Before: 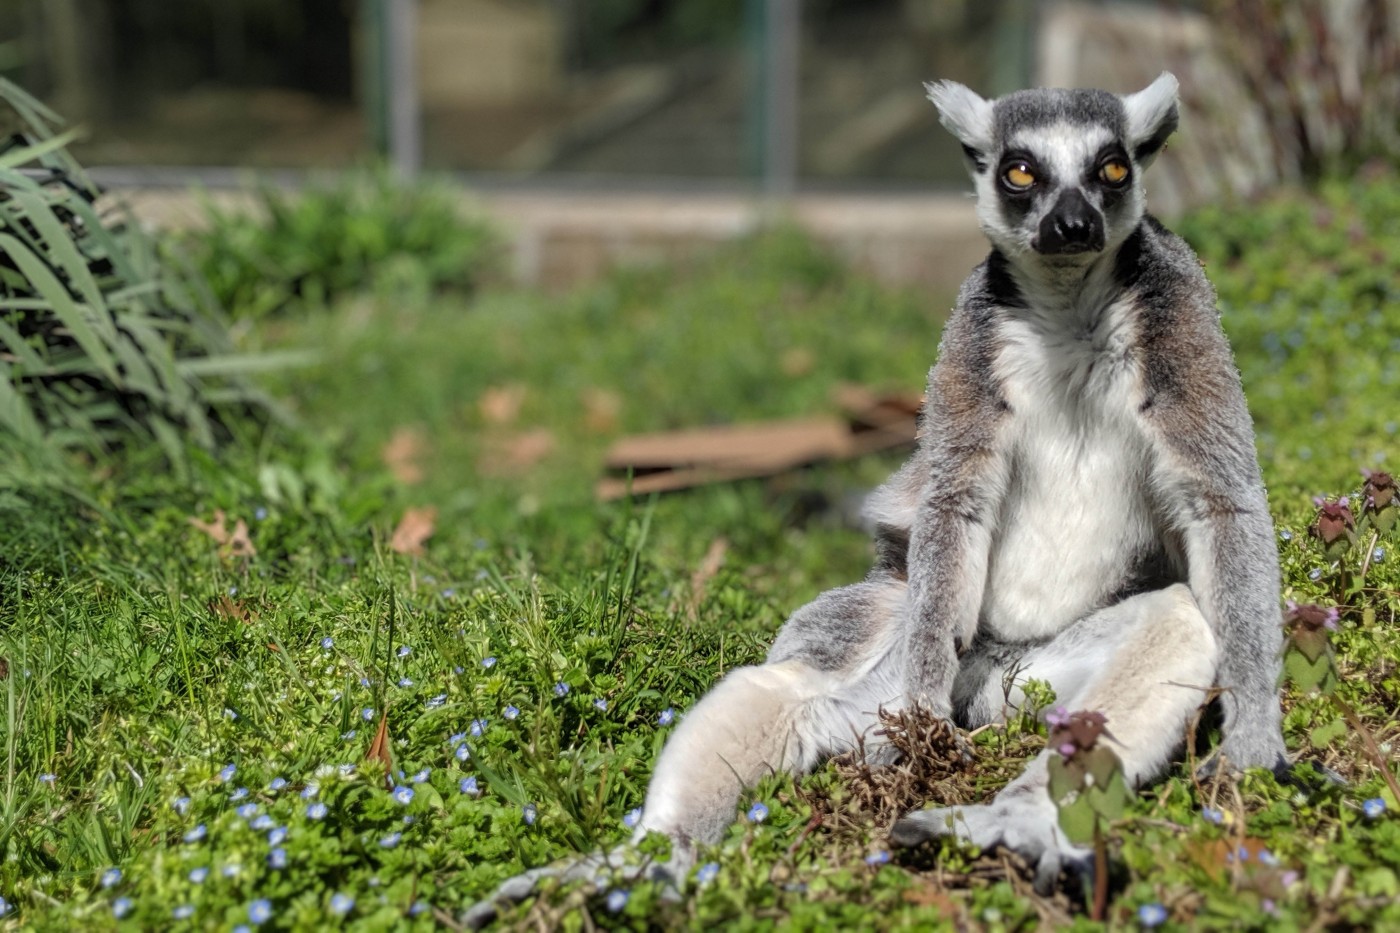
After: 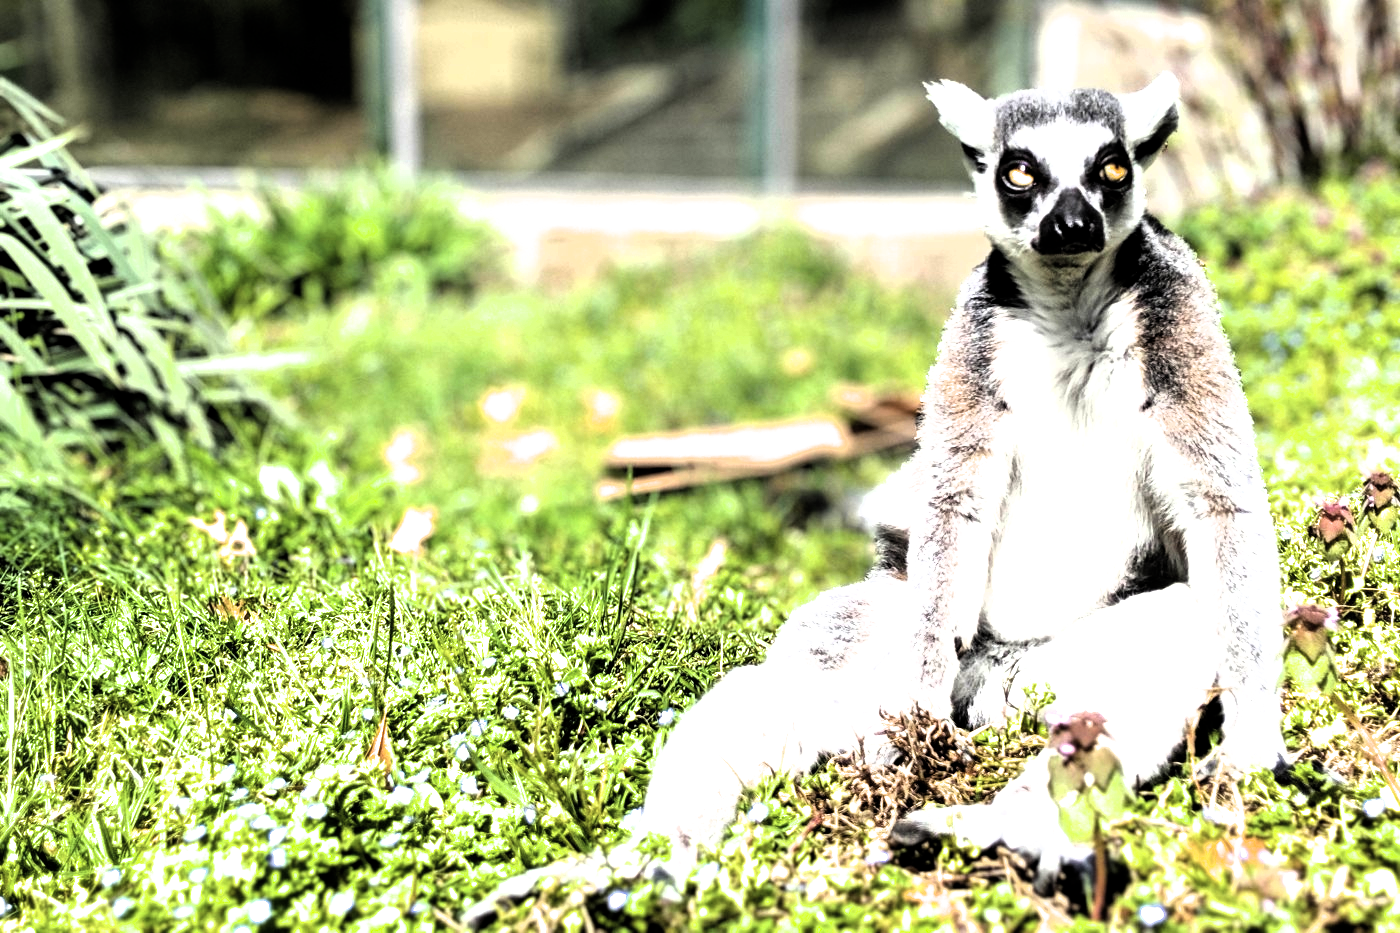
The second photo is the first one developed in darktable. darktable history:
filmic rgb: black relative exposure -8.25 EV, white relative exposure 2.23 EV, threshold 5.94 EV, hardness 7.17, latitude 85.62%, contrast 1.702, highlights saturation mix -3.1%, shadows ↔ highlights balance -2.39%, add noise in highlights 0.099, color science v4 (2020), type of noise poissonian, enable highlight reconstruction true
exposure: black level correction 0, exposure 1.098 EV, compensate highlight preservation false
color balance rgb: linear chroma grading › global chroma 8.763%, perceptual saturation grading › global saturation 30.026%, perceptual brilliance grading › highlights 8.542%, perceptual brilliance grading › mid-tones 4.249%, perceptual brilliance grading › shadows 2.421%, global vibrance 5.635%
color correction: highlights b* -0.058, saturation 0.822
contrast brightness saturation: saturation -0.056
